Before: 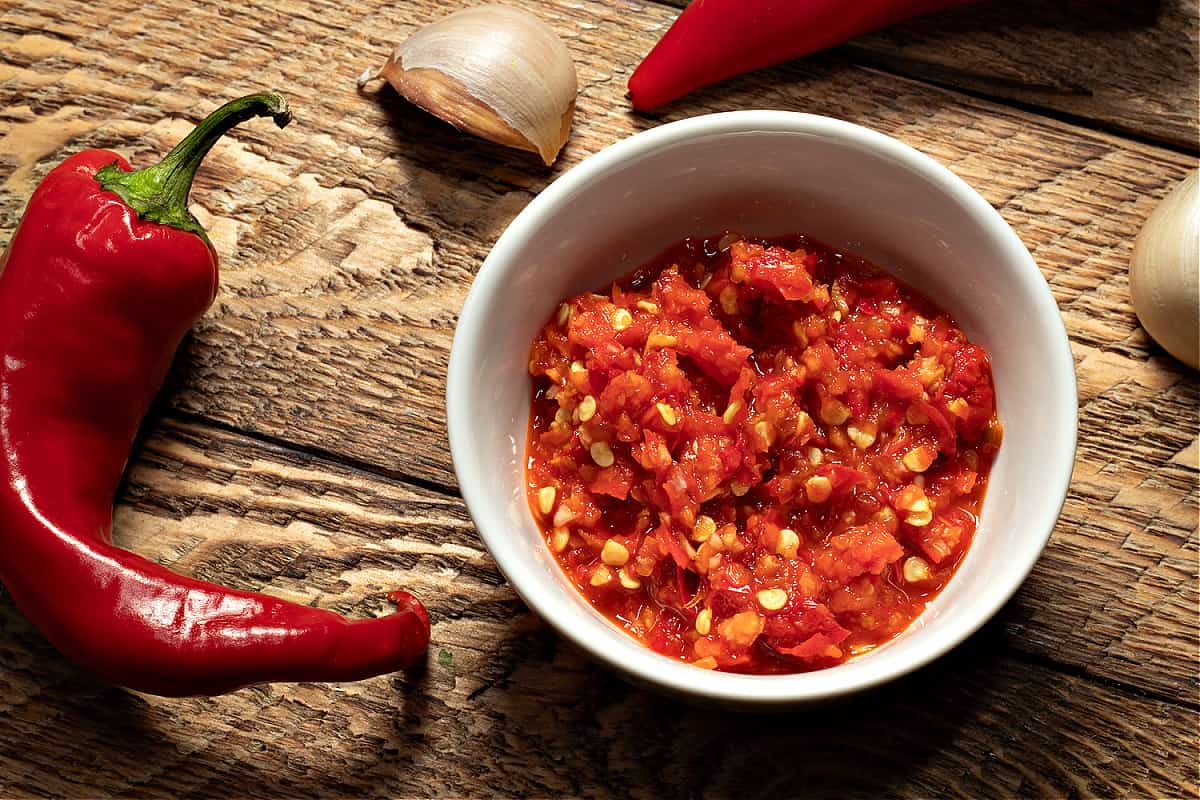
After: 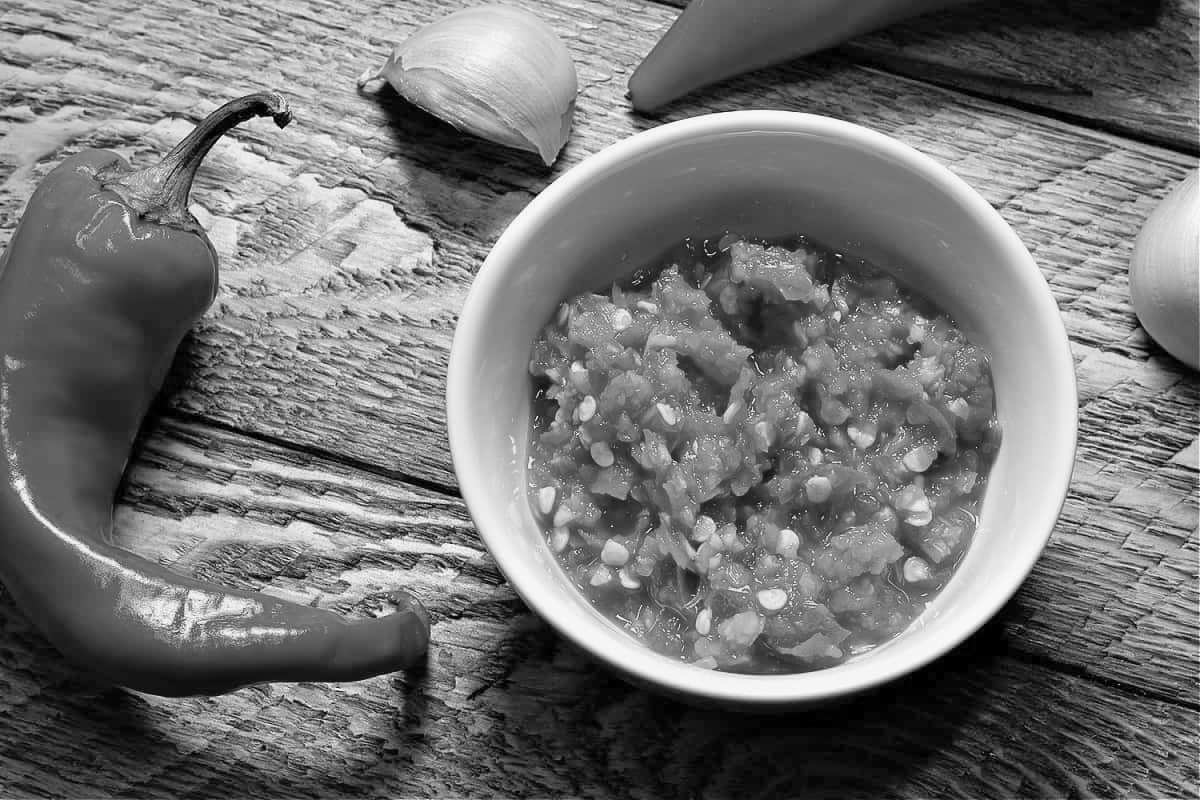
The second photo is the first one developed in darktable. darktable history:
monochrome: a 14.95, b -89.96
levels: levels [0, 0.43, 0.984]
